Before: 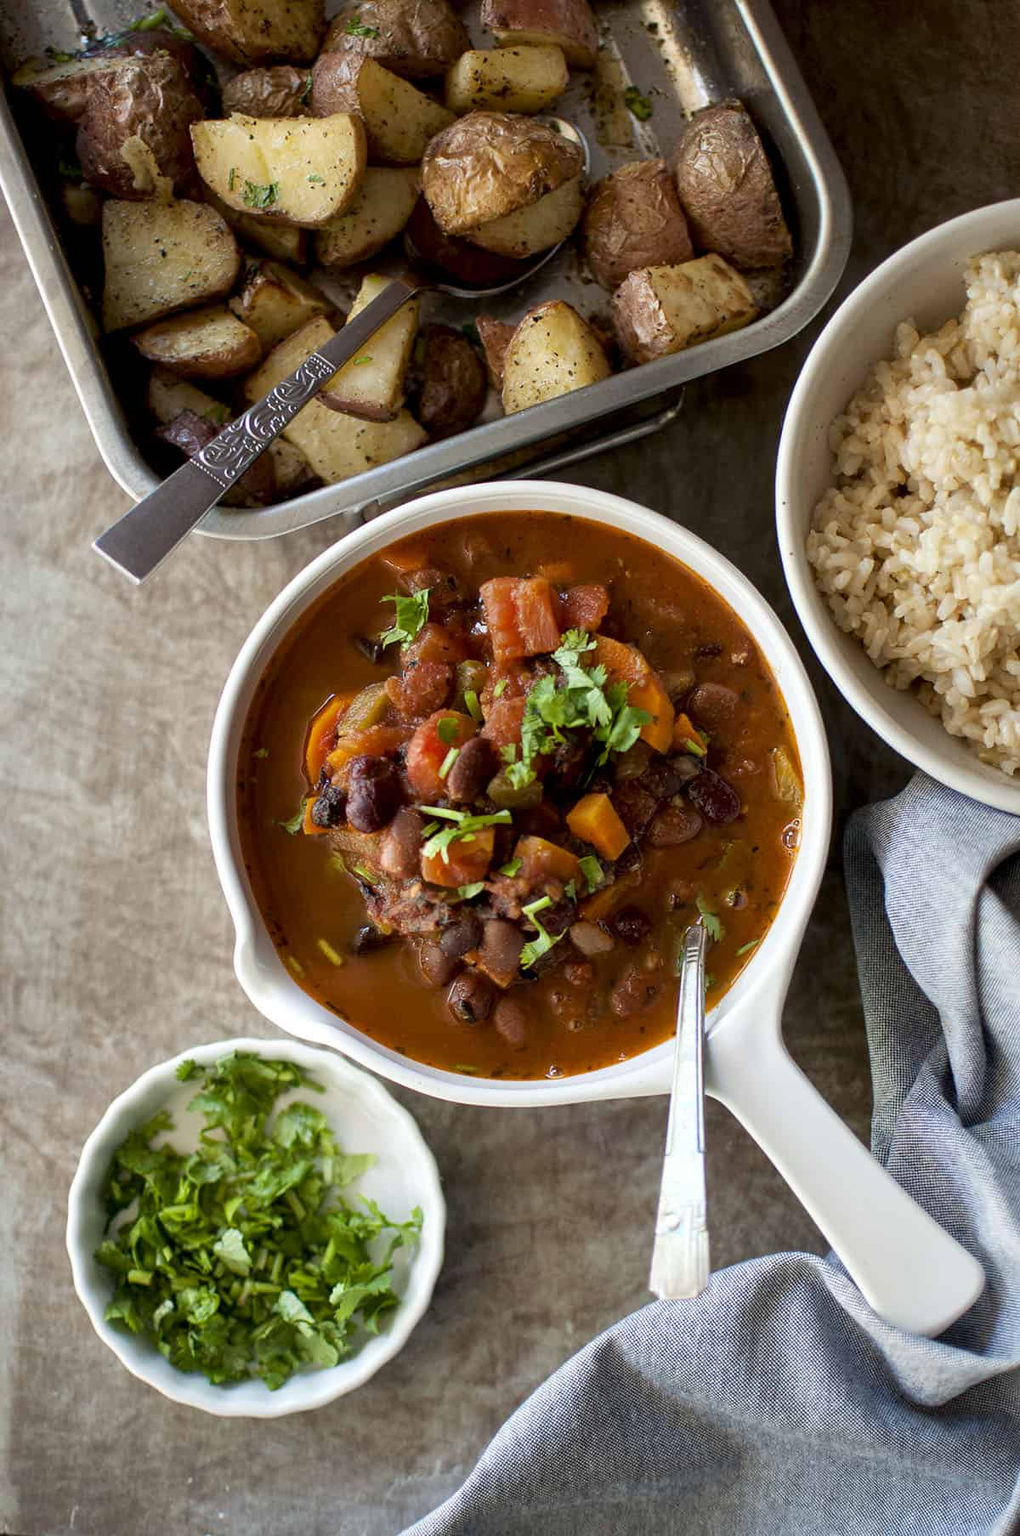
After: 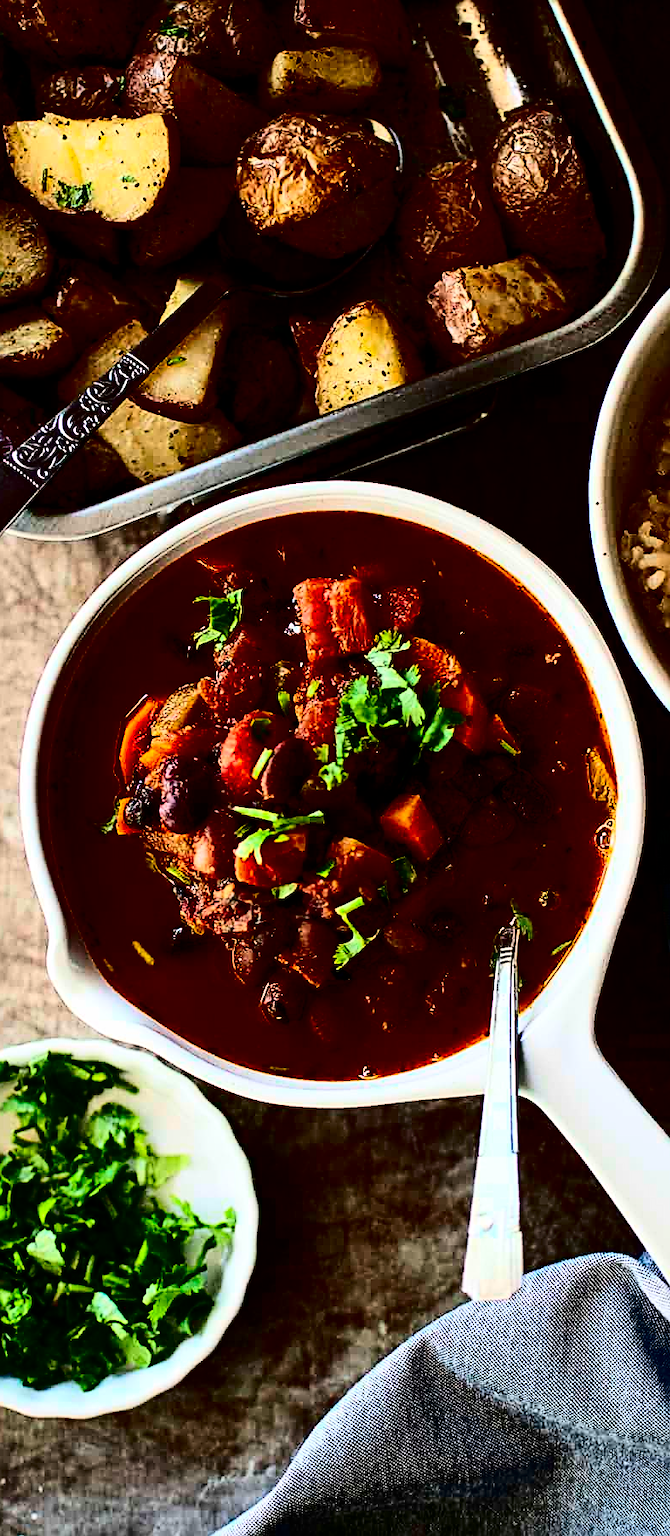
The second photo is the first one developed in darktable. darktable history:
sharpen: radius 2.558, amount 0.642
crop and rotate: left 18.351%, right 15.933%
exposure: black level correction -0.063, exposure -0.049 EV, compensate highlight preservation false
contrast brightness saturation: contrast 0.779, brightness -0.993, saturation 0.992
